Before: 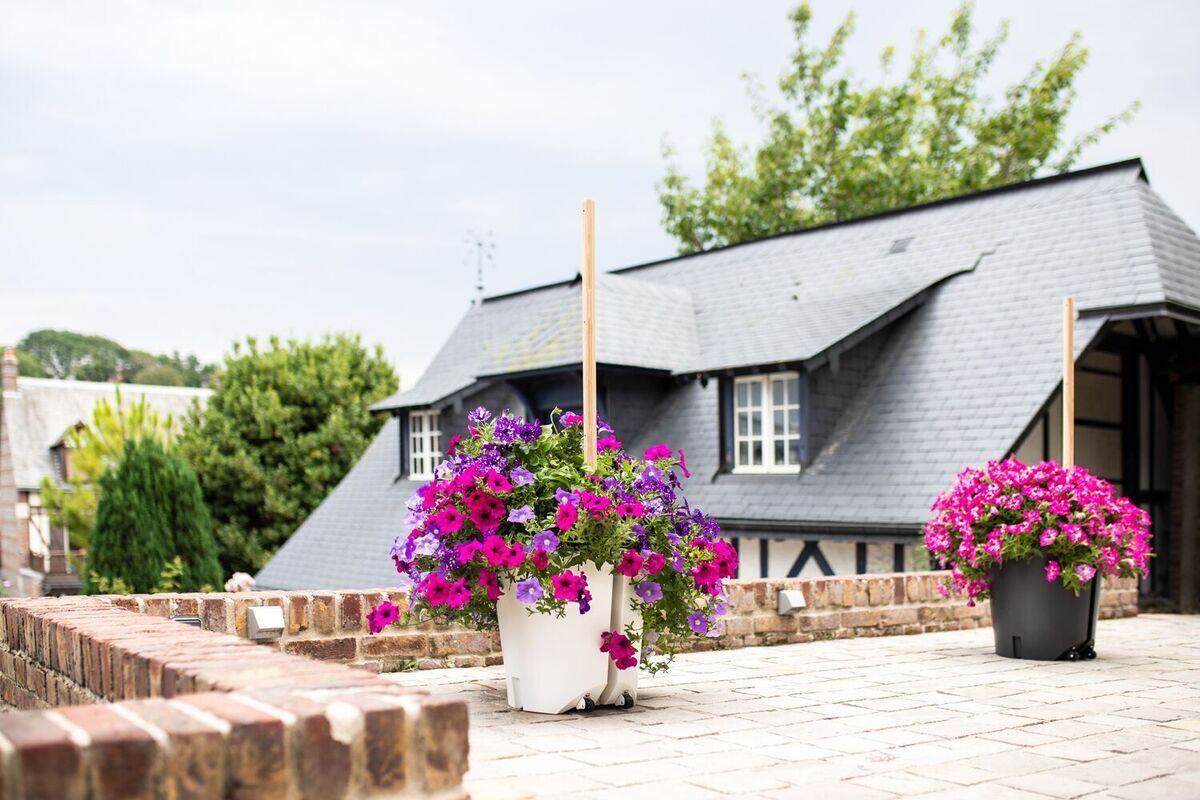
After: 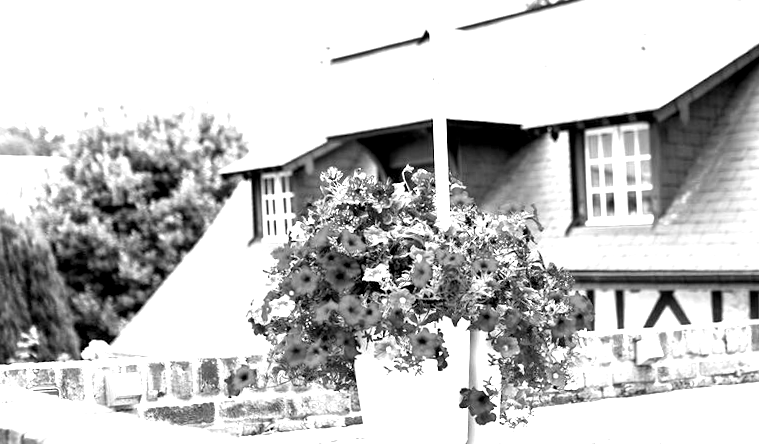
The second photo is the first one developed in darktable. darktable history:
crop: left 13.312%, top 31.28%, right 24.627%, bottom 15.582%
exposure: black level correction 0.005, exposure 0.286 EV, compensate highlight preservation false
monochrome: a 32, b 64, size 2.3
white balance: red 0.766, blue 1.537
levels: levels [0.012, 0.367, 0.697]
rotate and perspective: rotation -1.77°, lens shift (horizontal) 0.004, automatic cropping off
